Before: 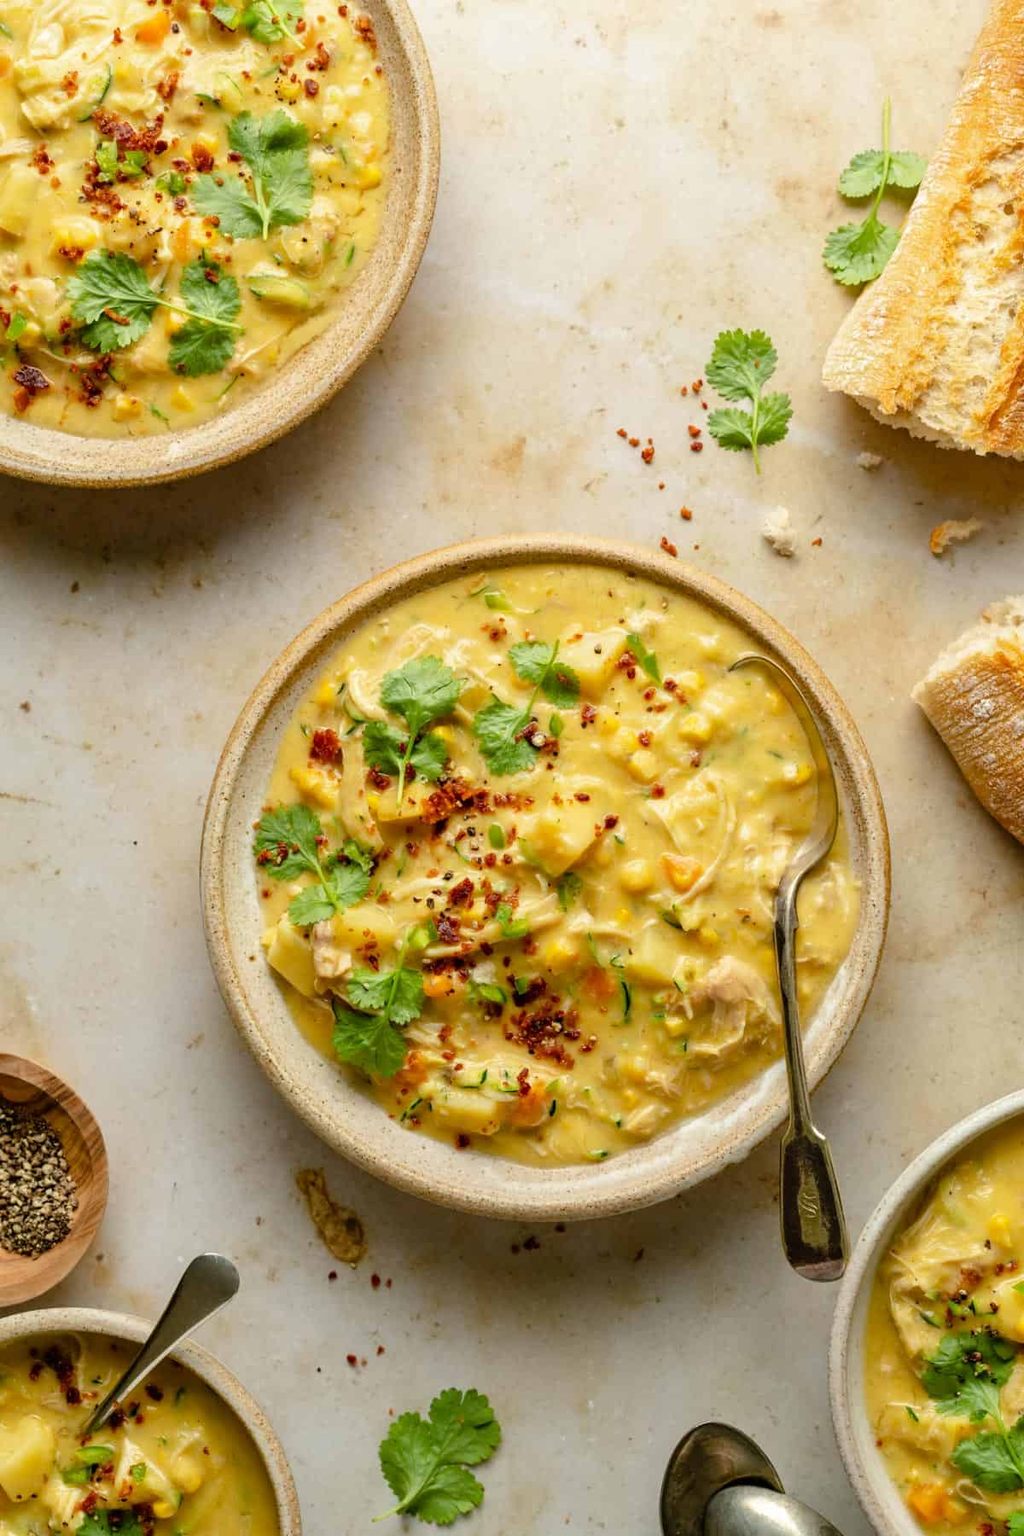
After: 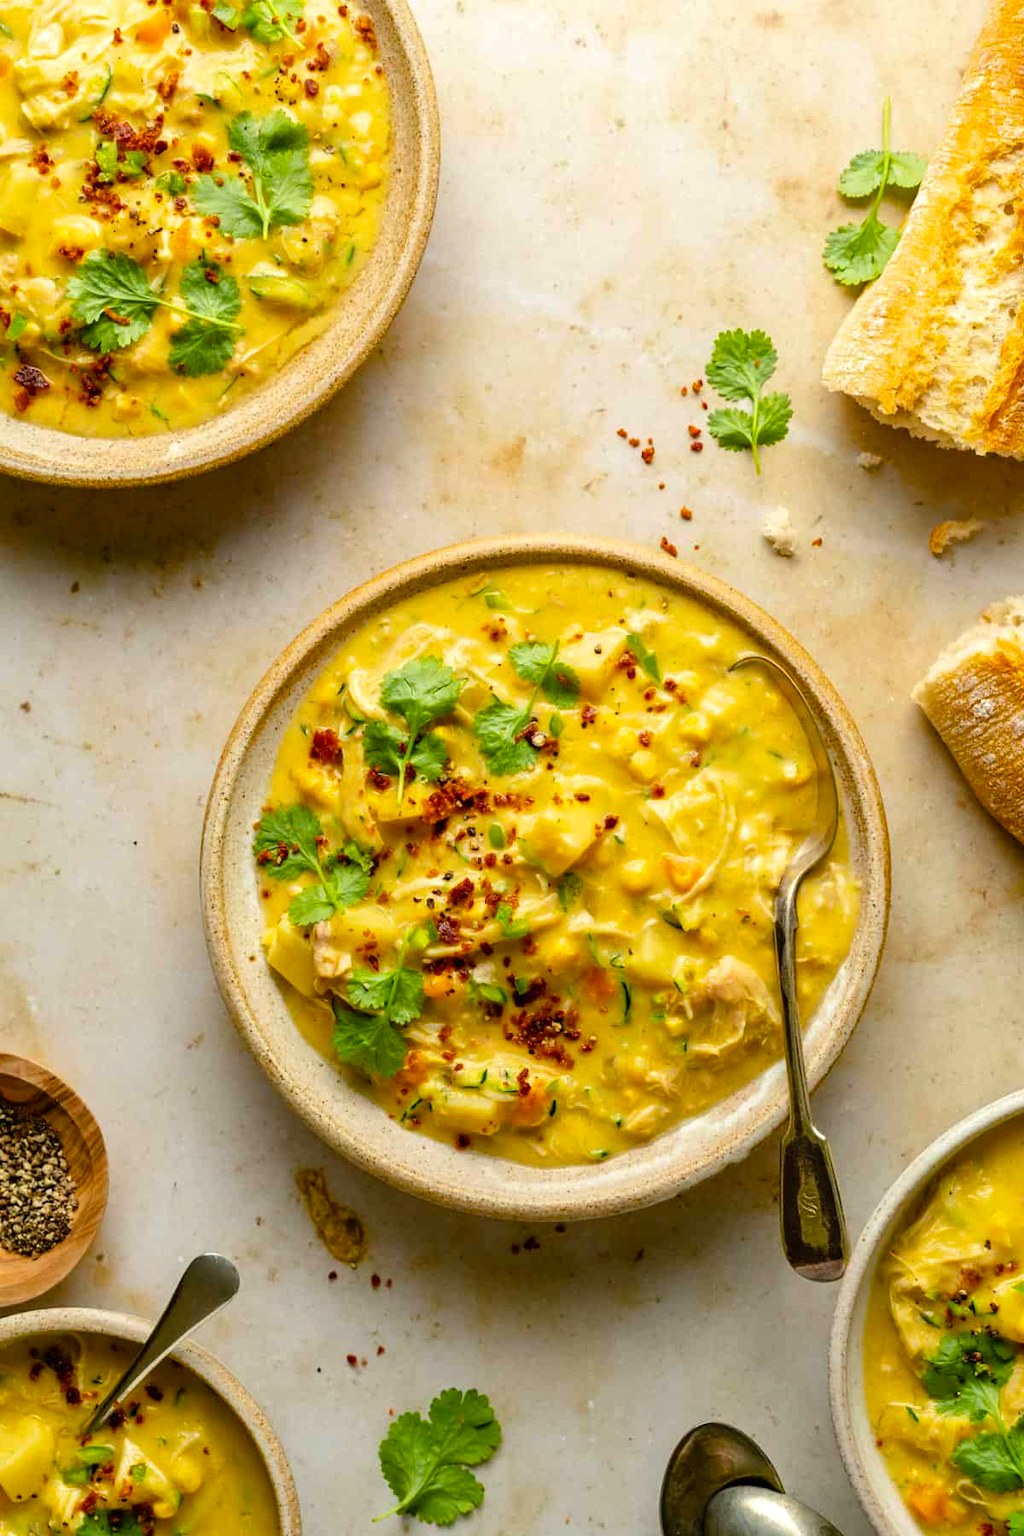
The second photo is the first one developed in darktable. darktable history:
color balance rgb: highlights gain › luminance 17.412%, perceptual saturation grading › global saturation 29.369%, perceptual brilliance grading › global brilliance -1.506%, perceptual brilliance grading › highlights -0.778%, perceptual brilliance grading › mid-tones -2.074%, perceptual brilliance grading › shadows -1.783%
